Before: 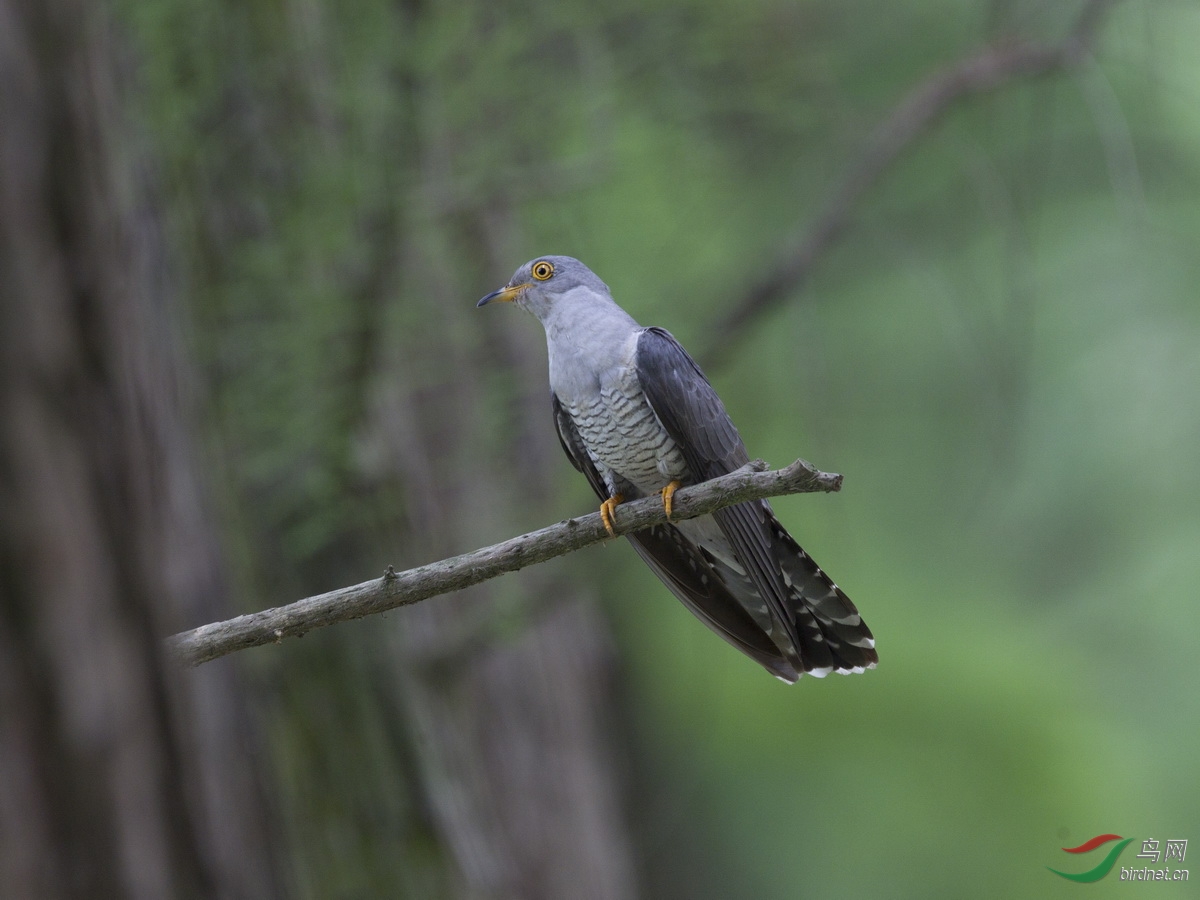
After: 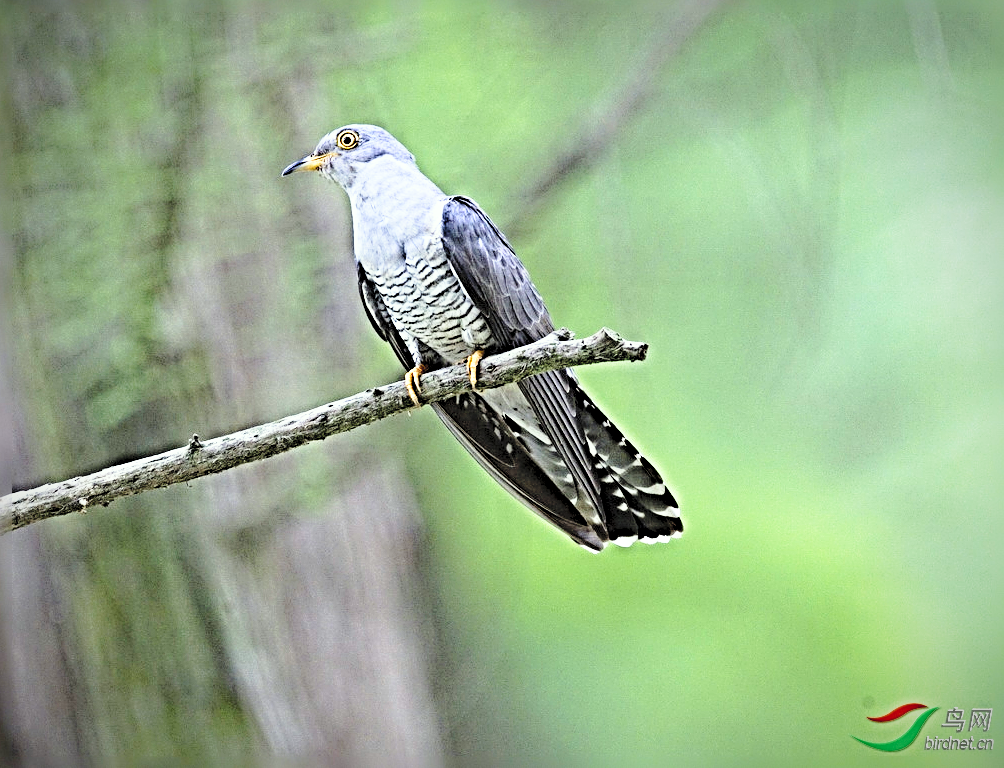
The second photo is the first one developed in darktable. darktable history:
color correction: highlights a* -2.51, highlights b* 2.29
contrast brightness saturation: contrast 0.101, brightness 0.304, saturation 0.14
tone equalizer: edges refinement/feathering 500, mask exposure compensation -1.57 EV, preserve details no
crop: left 16.308%, top 14.603%
vignetting: fall-off start 80.73%, fall-off radius 61.71%, brightness -0.564, saturation -0.003, automatic ratio true, width/height ratio 1.416, unbound false
base curve: curves: ch0 [(0, 0) (0.012, 0.01) (0.073, 0.168) (0.31, 0.711) (0.645, 0.957) (1, 1)], preserve colors none
sharpen: radius 6.298, amount 1.787, threshold 0.213
